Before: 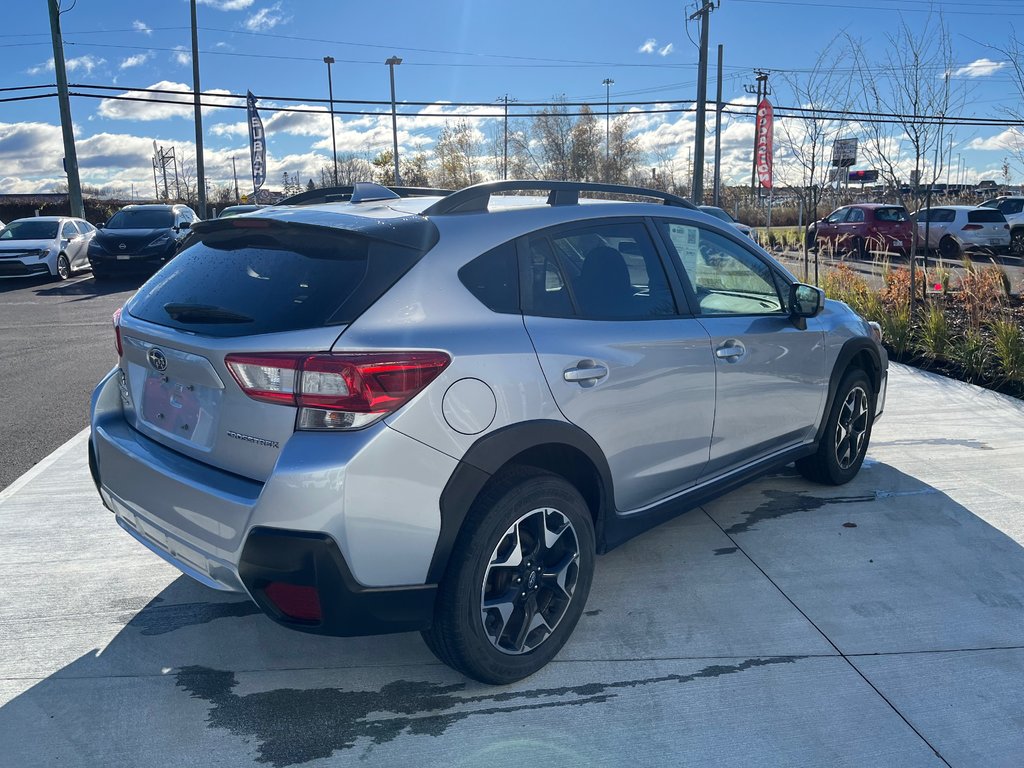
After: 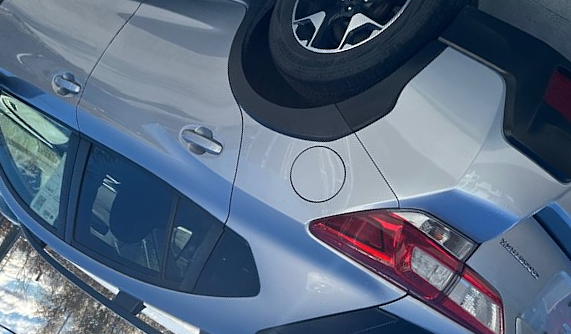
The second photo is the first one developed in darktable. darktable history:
crop and rotate: angle 148.53°, left 9.167%, top 15.652%, right 4.401%, bottom 16.918%
sharpen: amount 0.216
